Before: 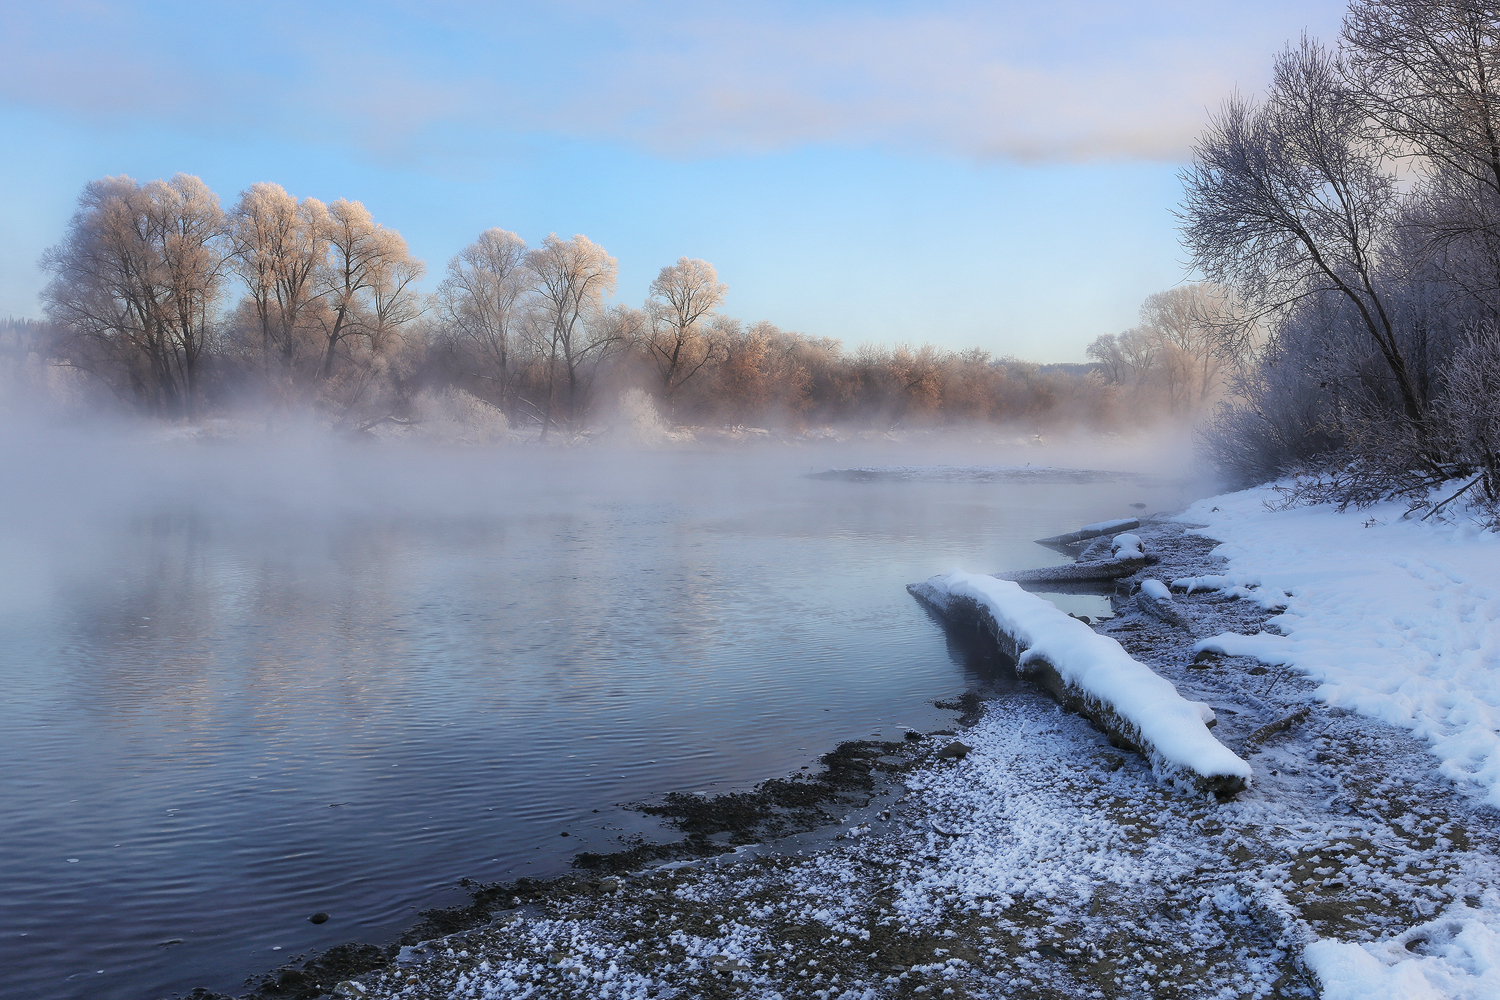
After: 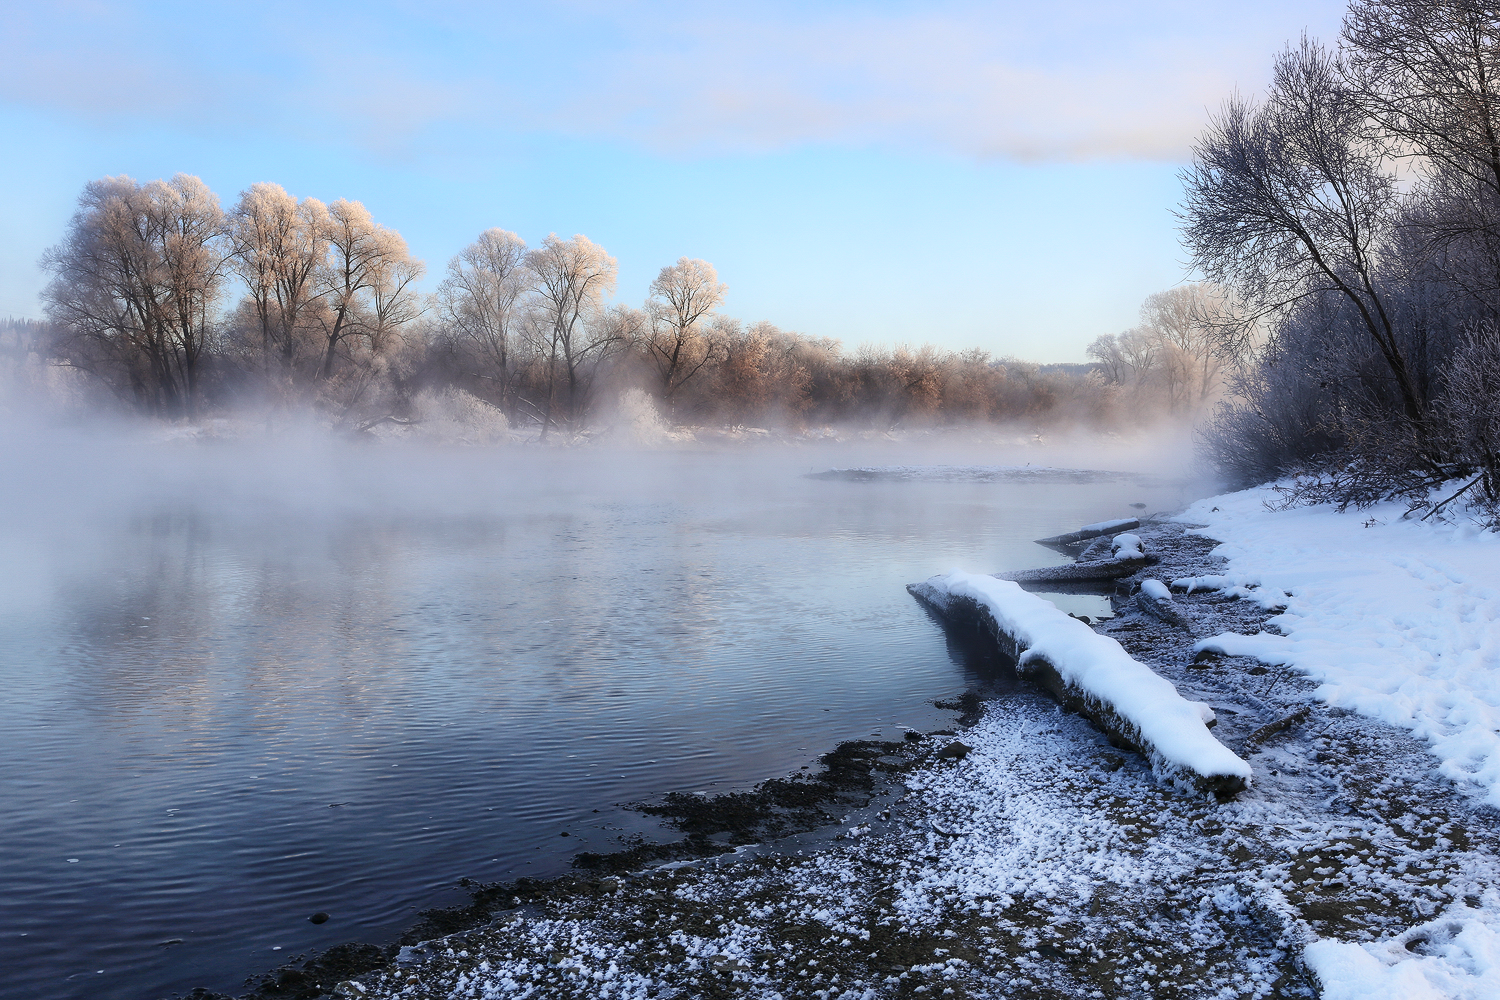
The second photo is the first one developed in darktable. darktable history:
contrast brightness saturation: contrast 0.22
